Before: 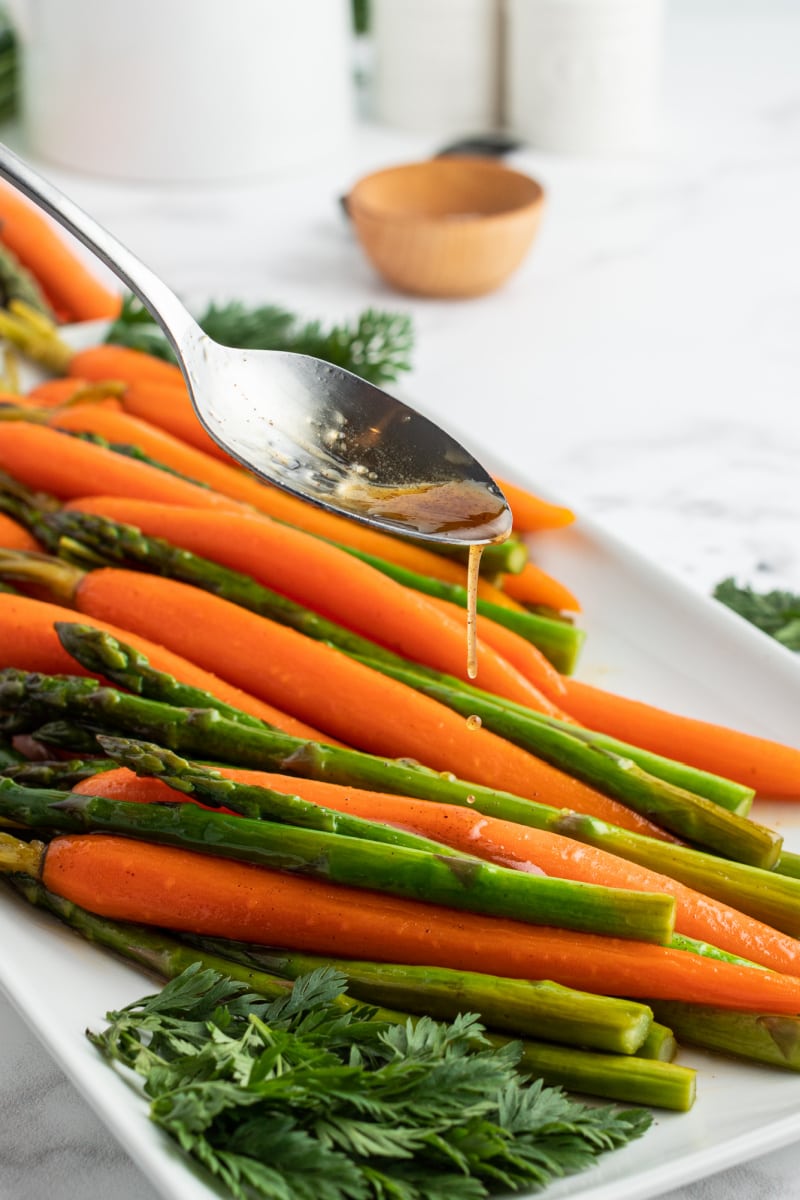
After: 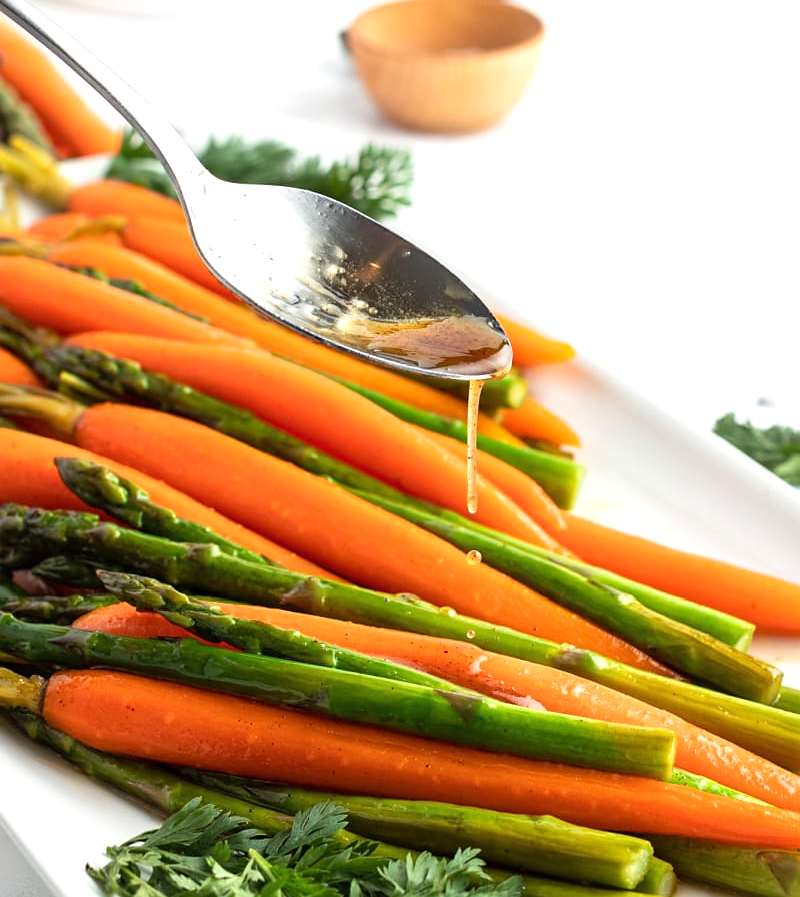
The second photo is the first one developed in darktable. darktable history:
exposure: black level correction 0, exposure 0.499 EV, compensate exposure bias true, compensate highlight preservation false
sharpen: radius 1.516, amount 0.369, threshold 1.219
crop: top 13.753%, bottom 11.442%
